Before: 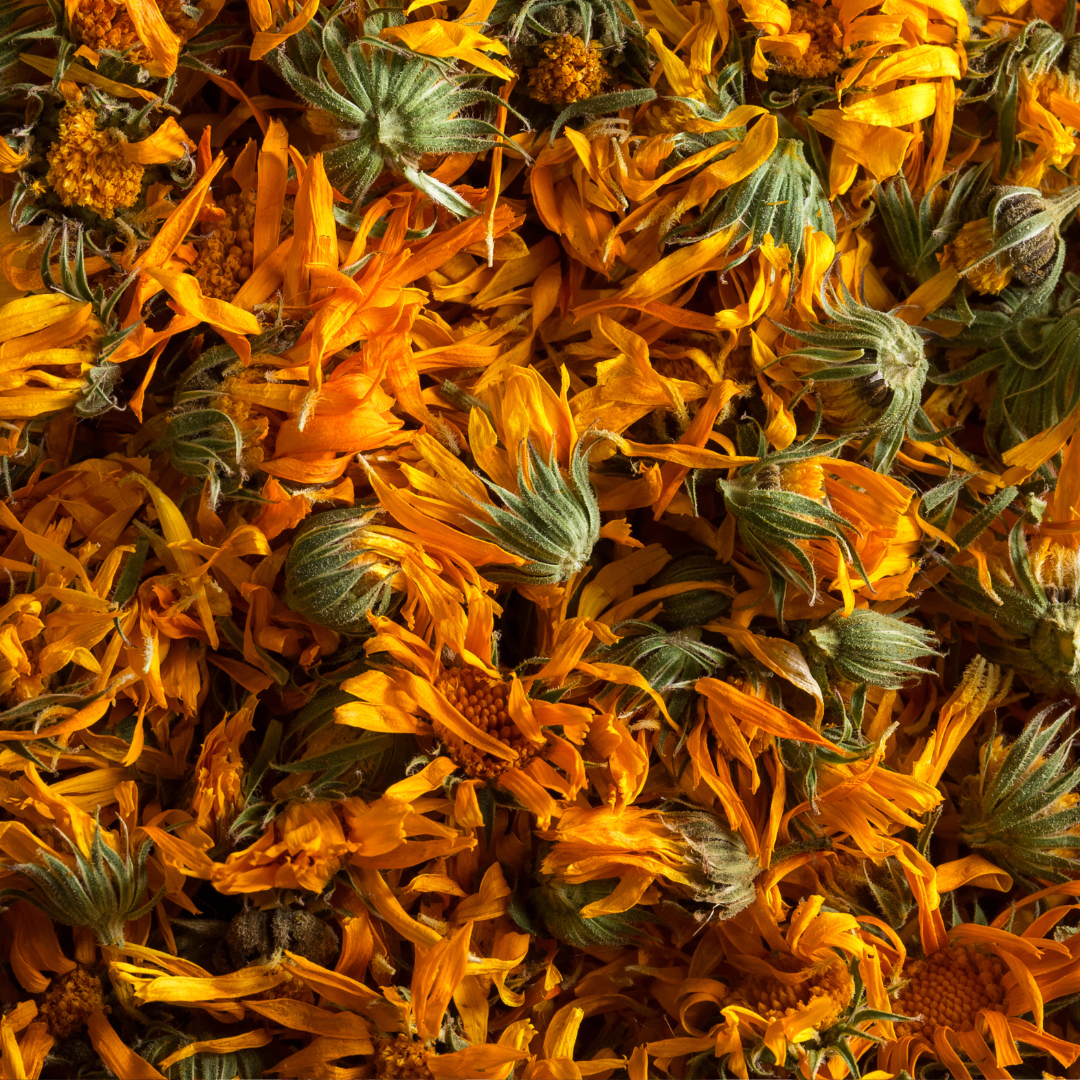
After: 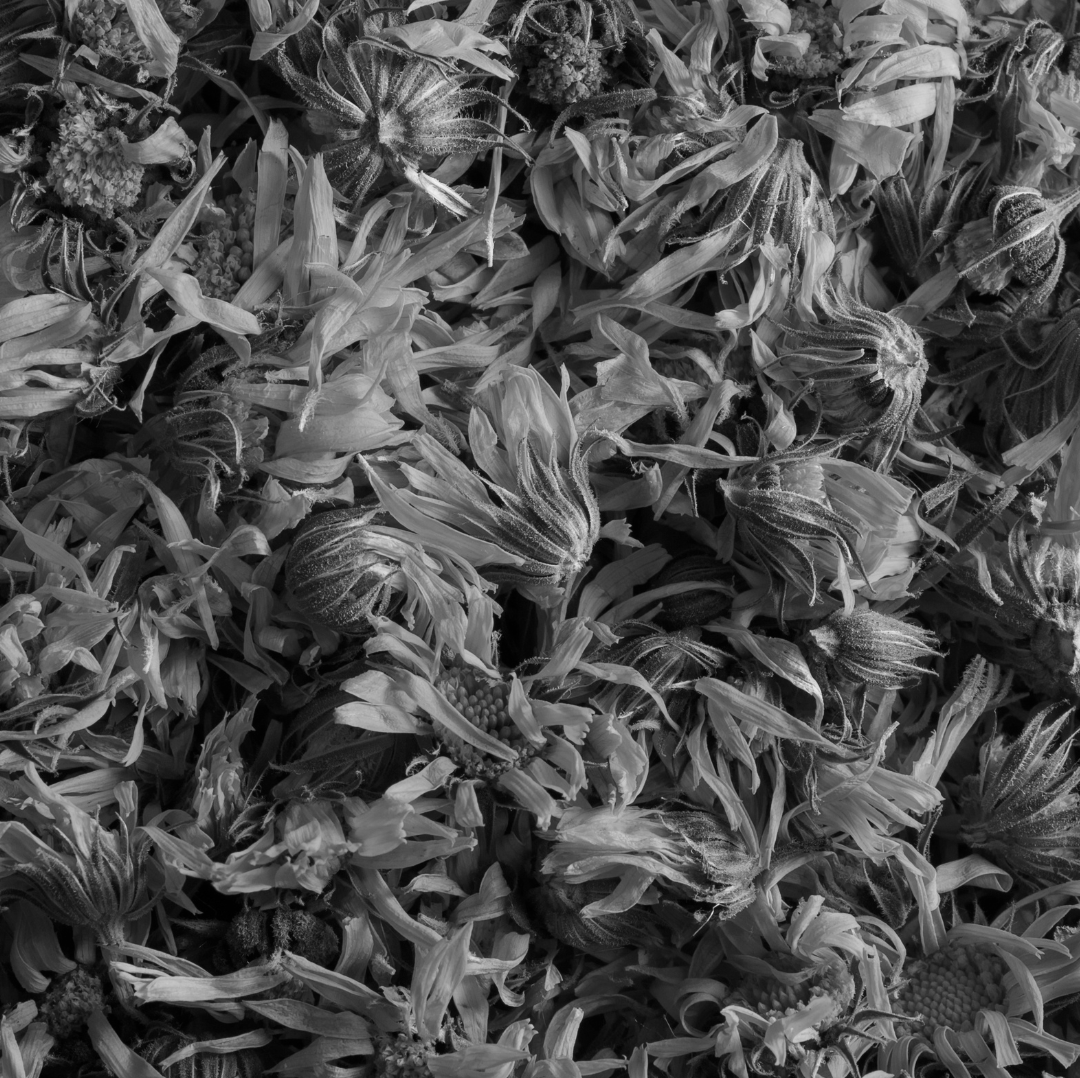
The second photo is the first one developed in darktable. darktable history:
contrast brightness saturation: contrast 0.01, saturation -0.05
color calibration: output gray [0.22, 0.42, 0.37, 0], gray › normalize channels true, illuminant same as pipeline (D50), adaptation XYZ, x 0.346, y 0.359, gamut compression 0
crop: top 0.05%, bottom 0.098%
